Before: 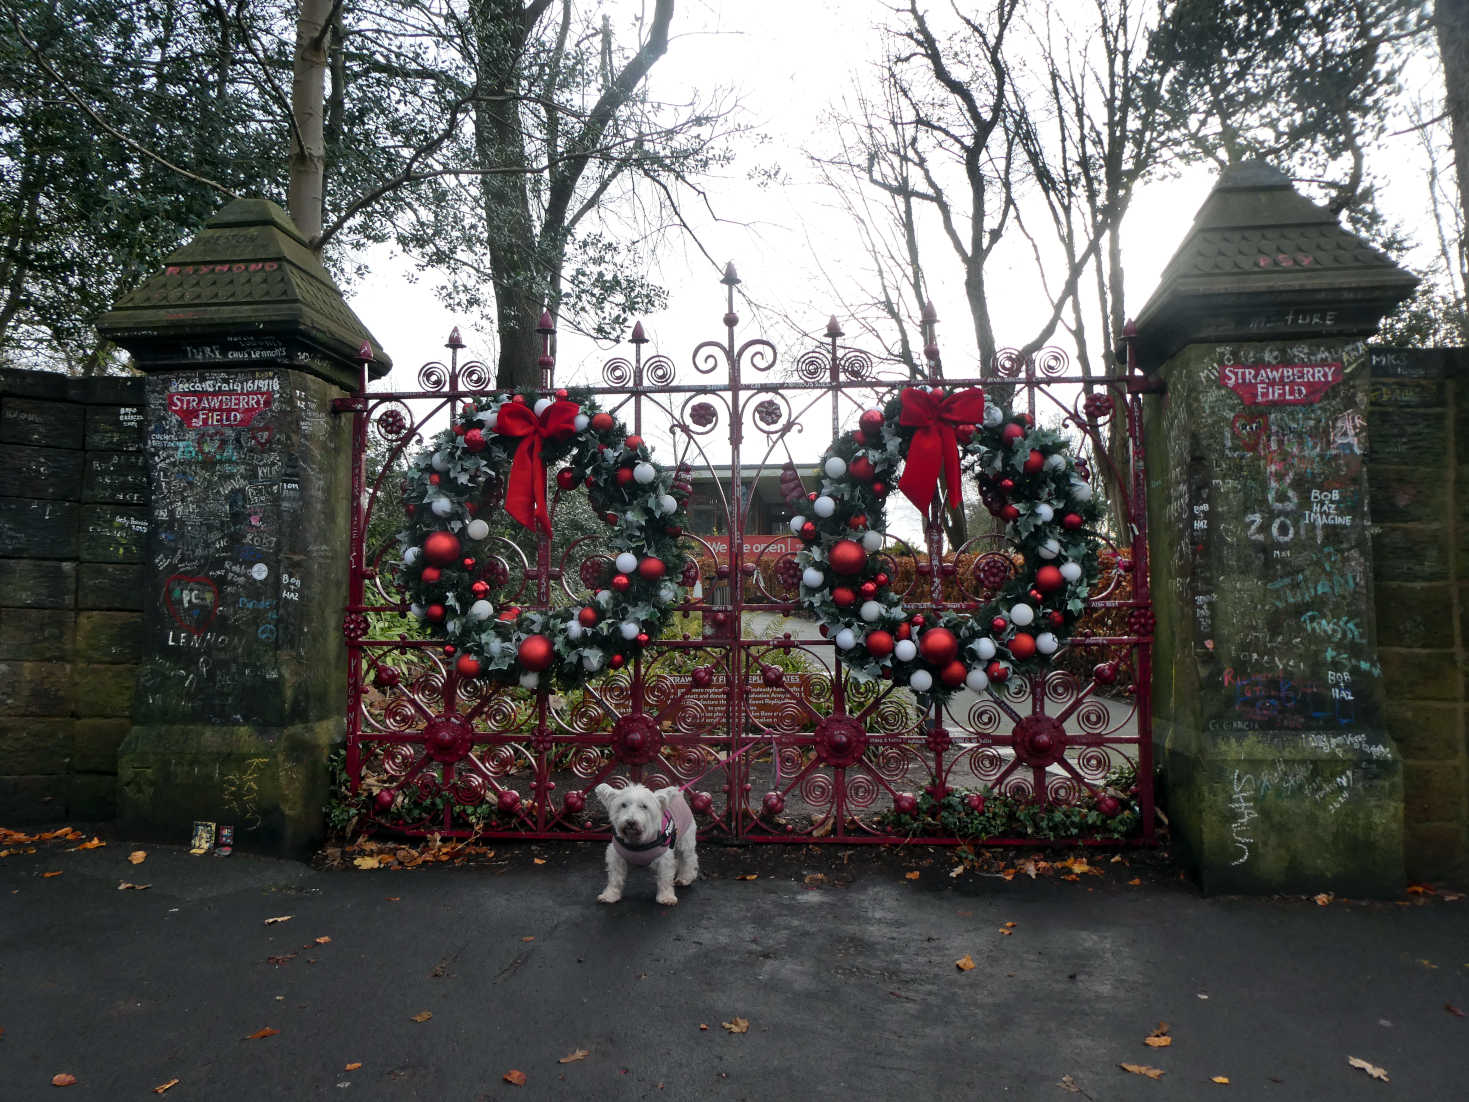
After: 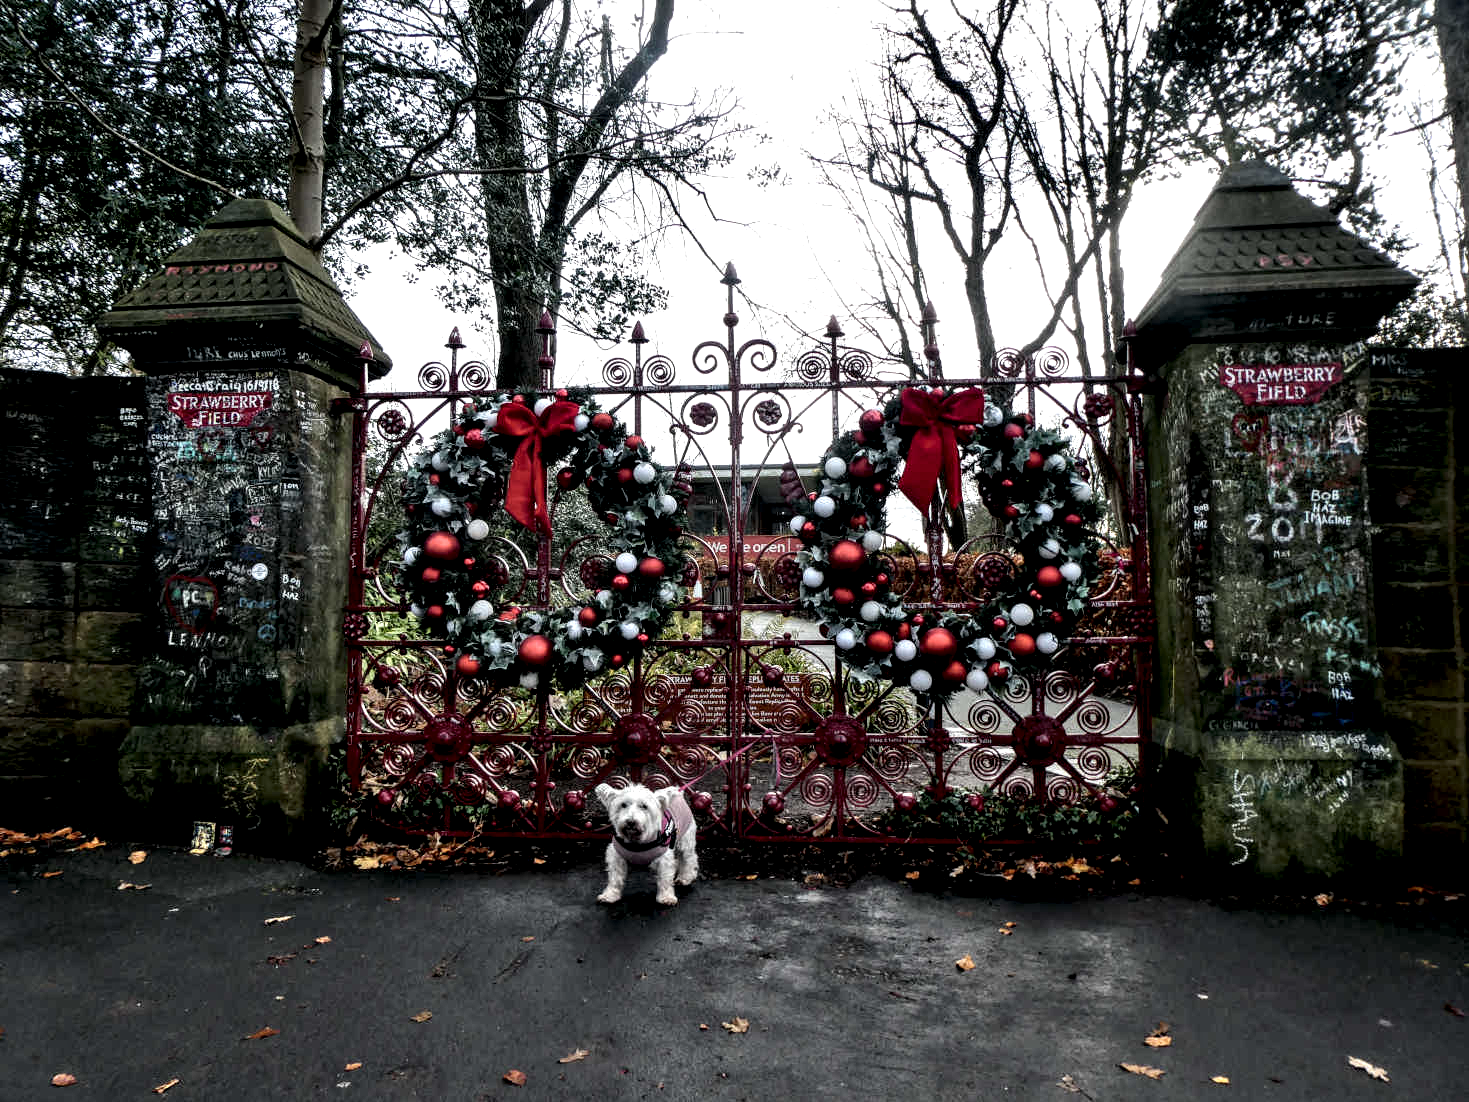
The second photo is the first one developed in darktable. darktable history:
local contrast: shadows 167%, detail 225%
